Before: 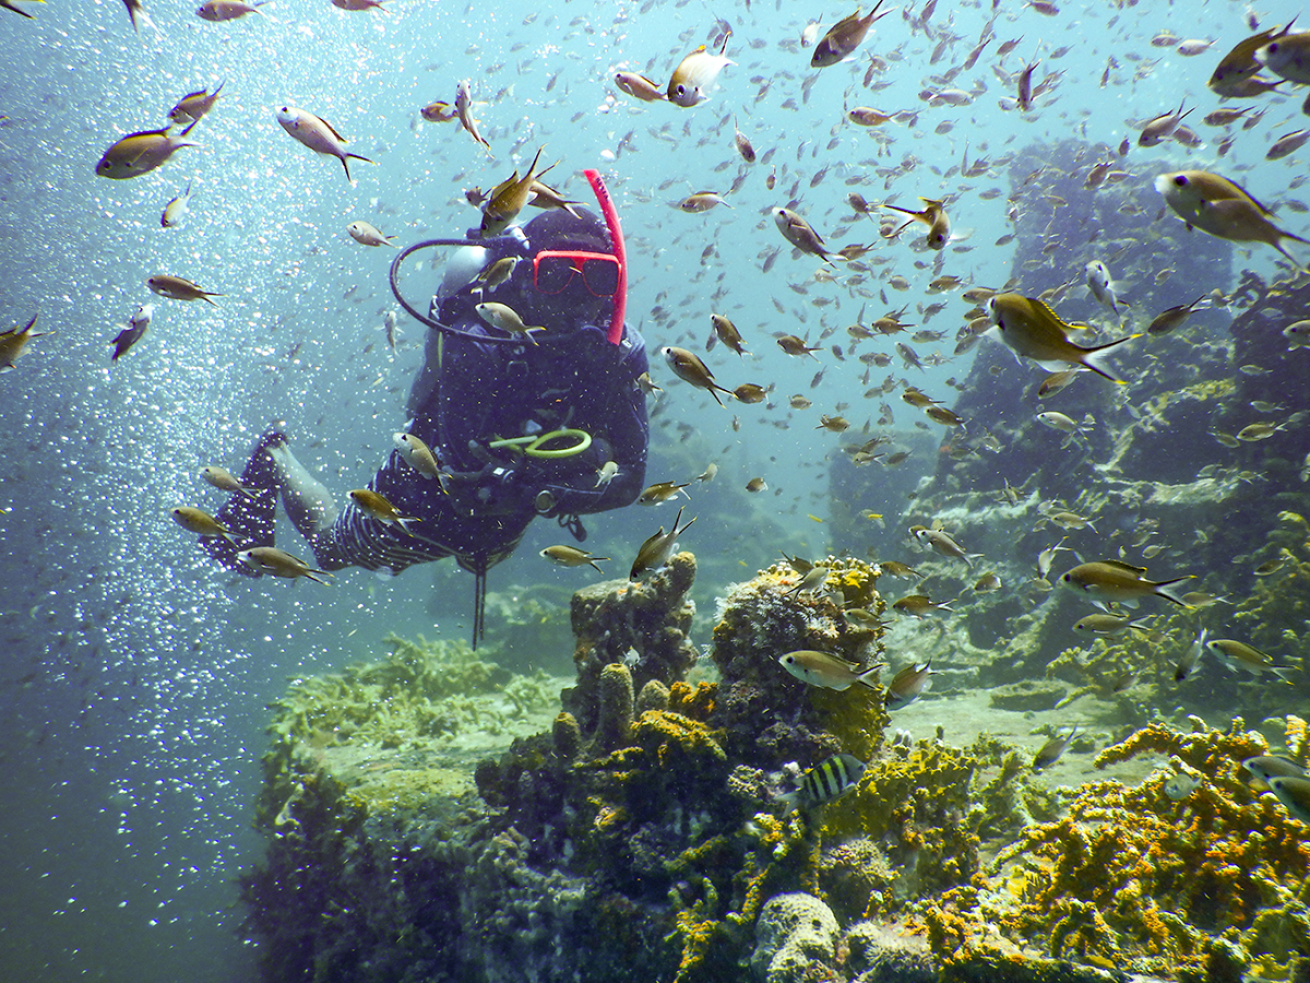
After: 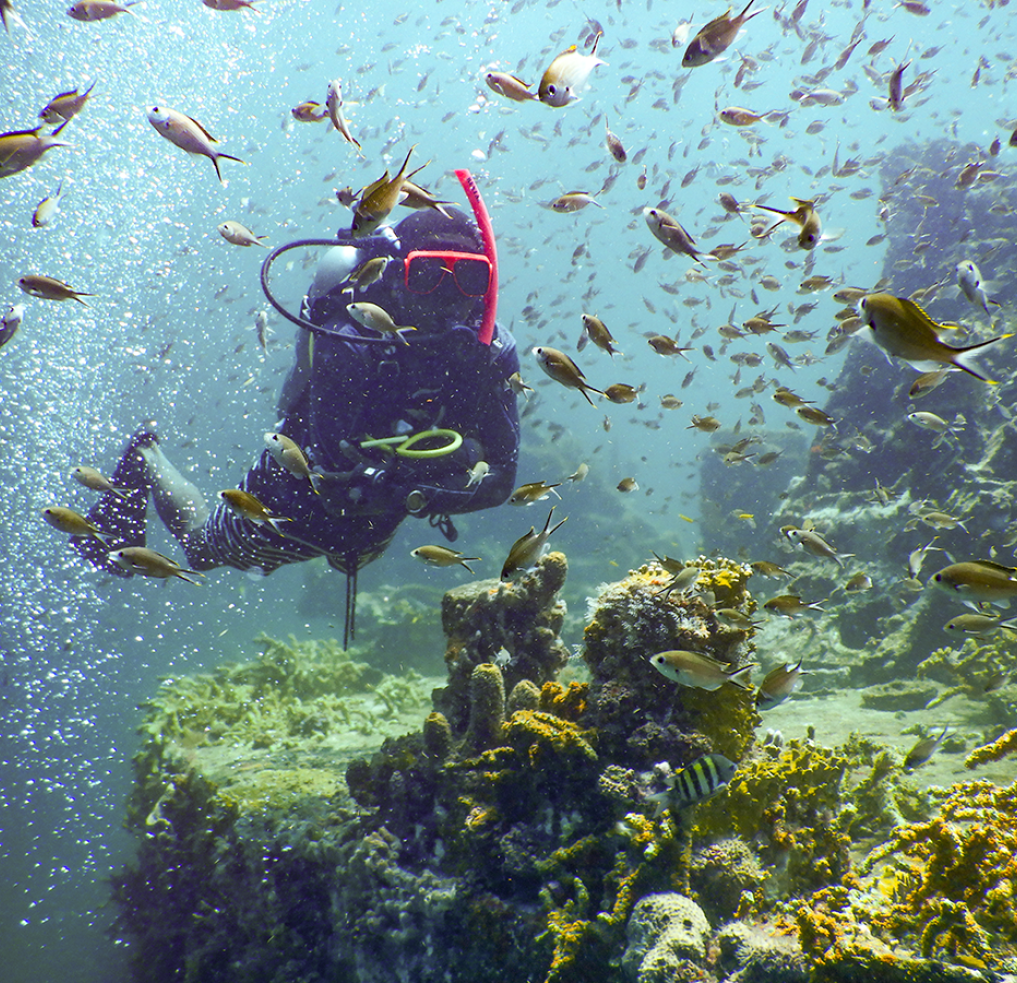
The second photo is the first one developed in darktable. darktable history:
crop: left 9.884%, right 12.472%
